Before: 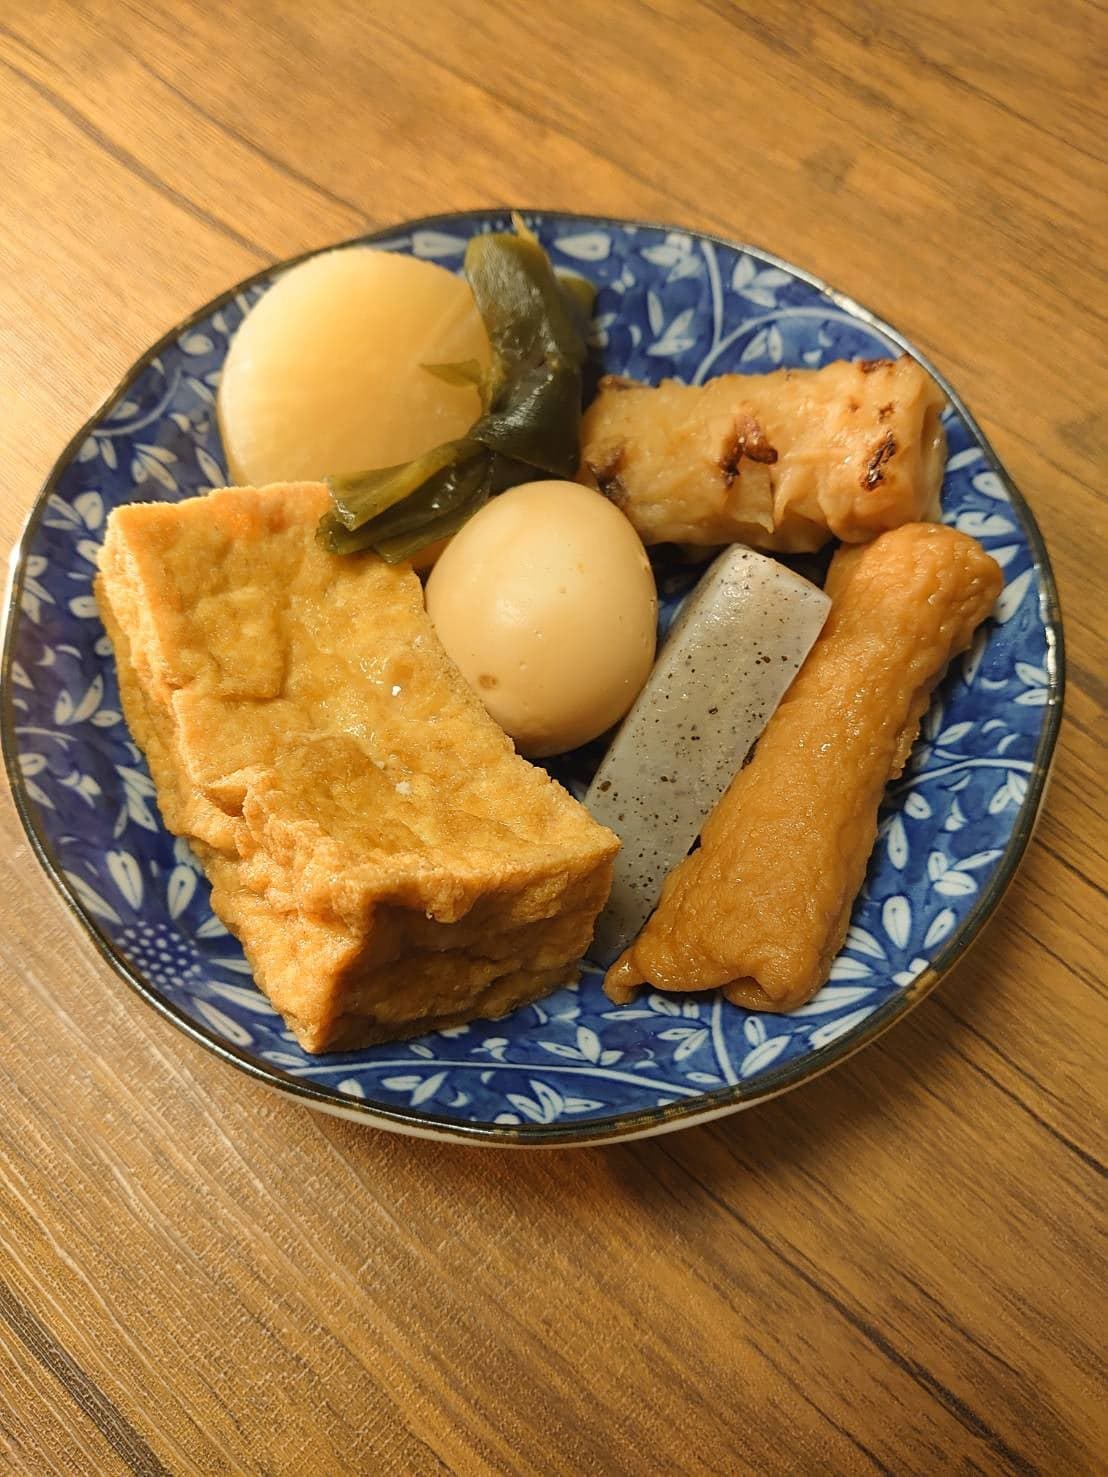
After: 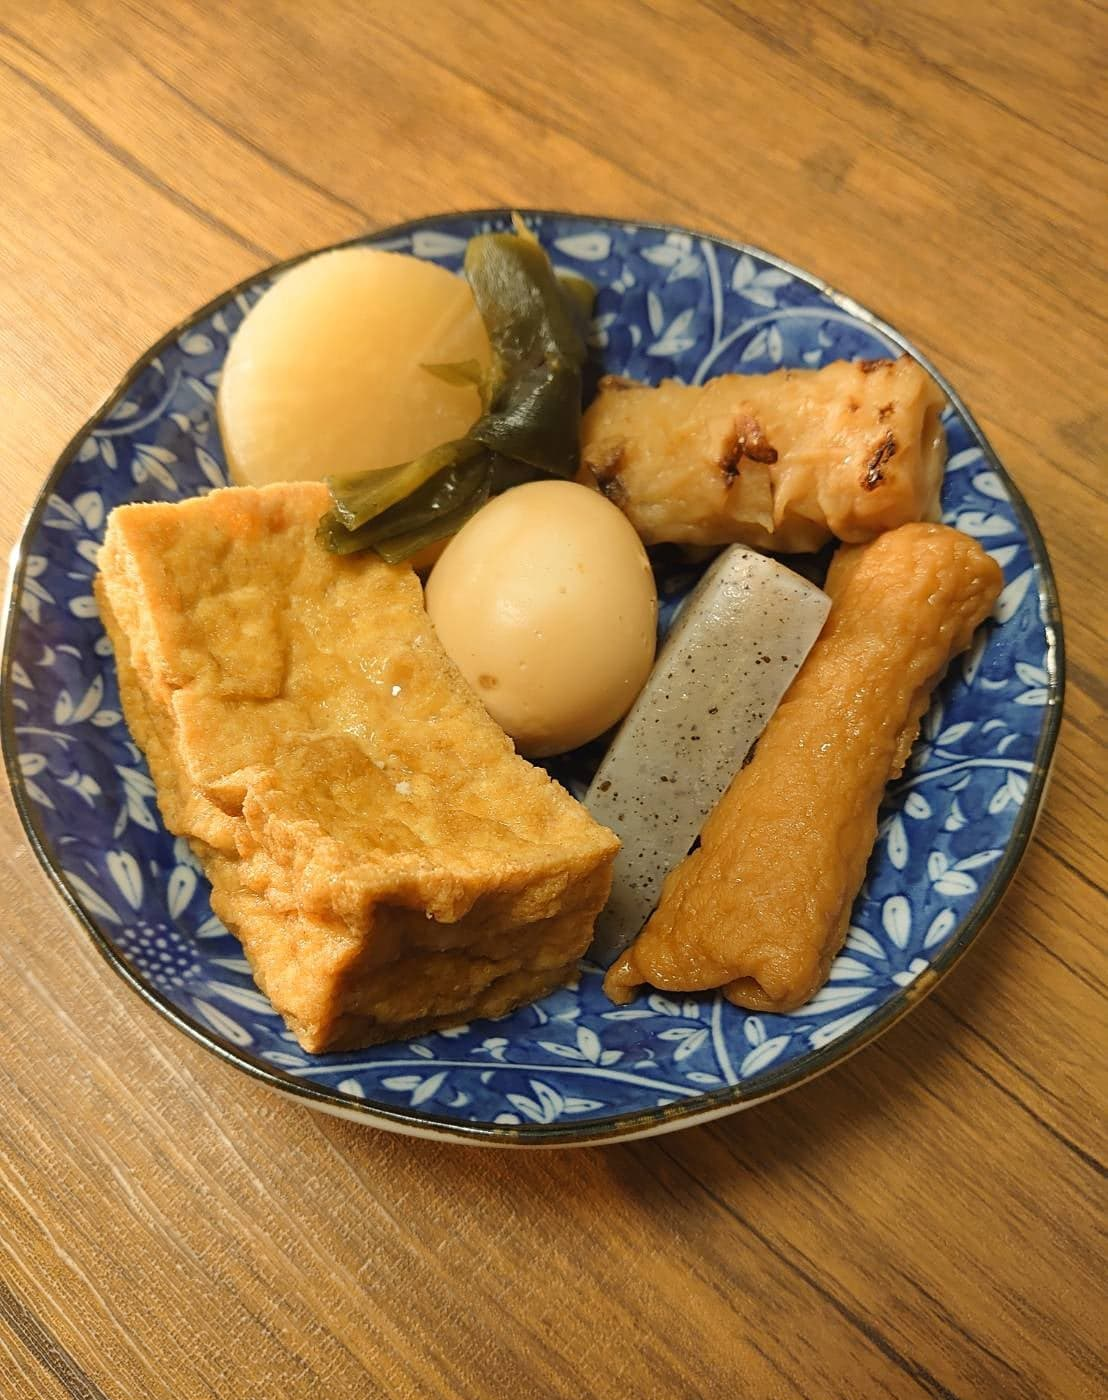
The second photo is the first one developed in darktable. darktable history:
crop and rotate: top 0.01%, bottom 5.137%
